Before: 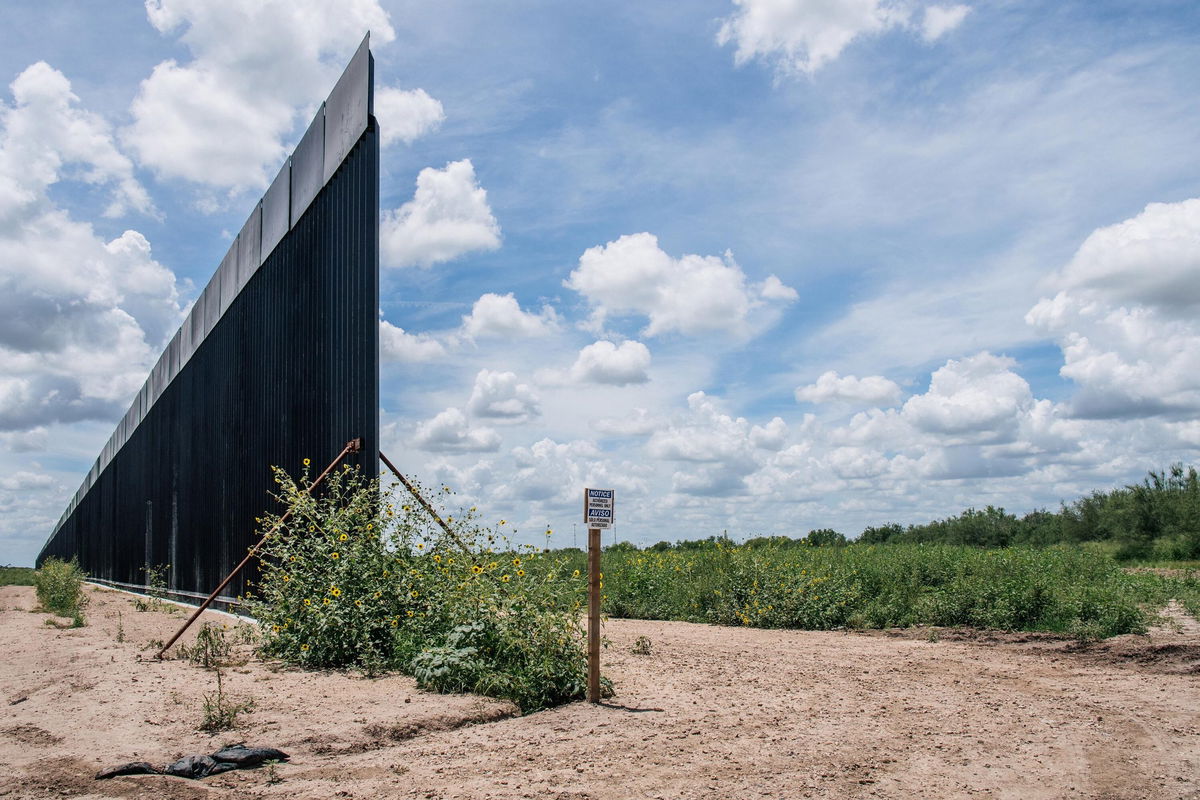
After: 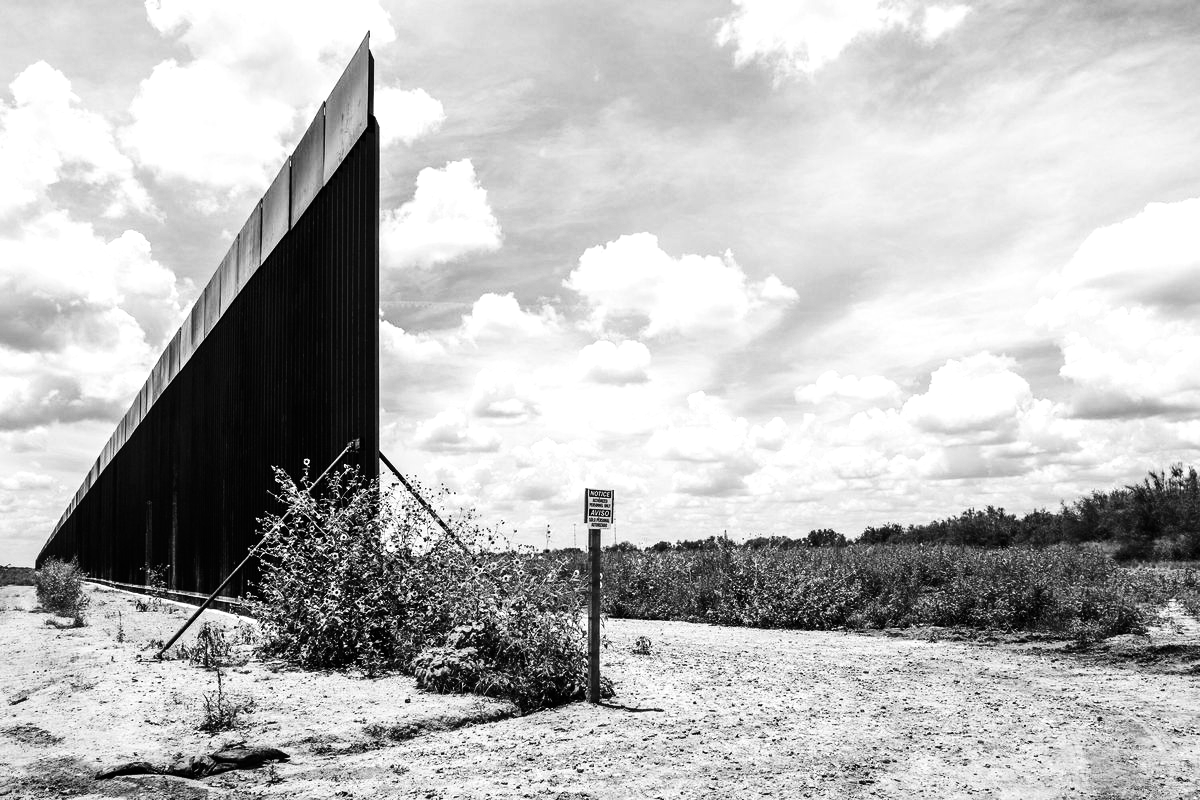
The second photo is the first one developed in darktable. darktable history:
contrast brightness saturation: contrast 0.24, brightness -0.24, saturation 0.14
exposure: black level correction -0.002, exposure 0.708 EV, compensate exposure bias true, compensate highlight preservation false
monochrome: a -3.63, b -0.465
